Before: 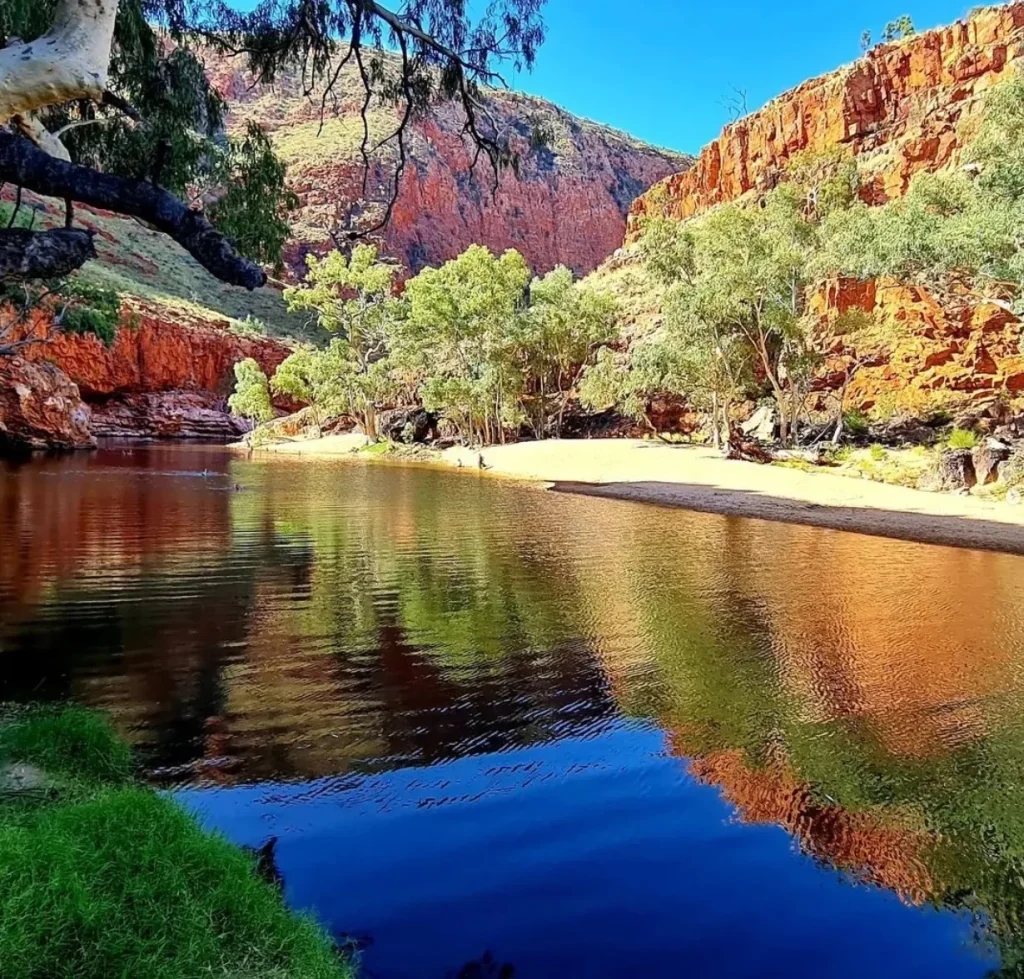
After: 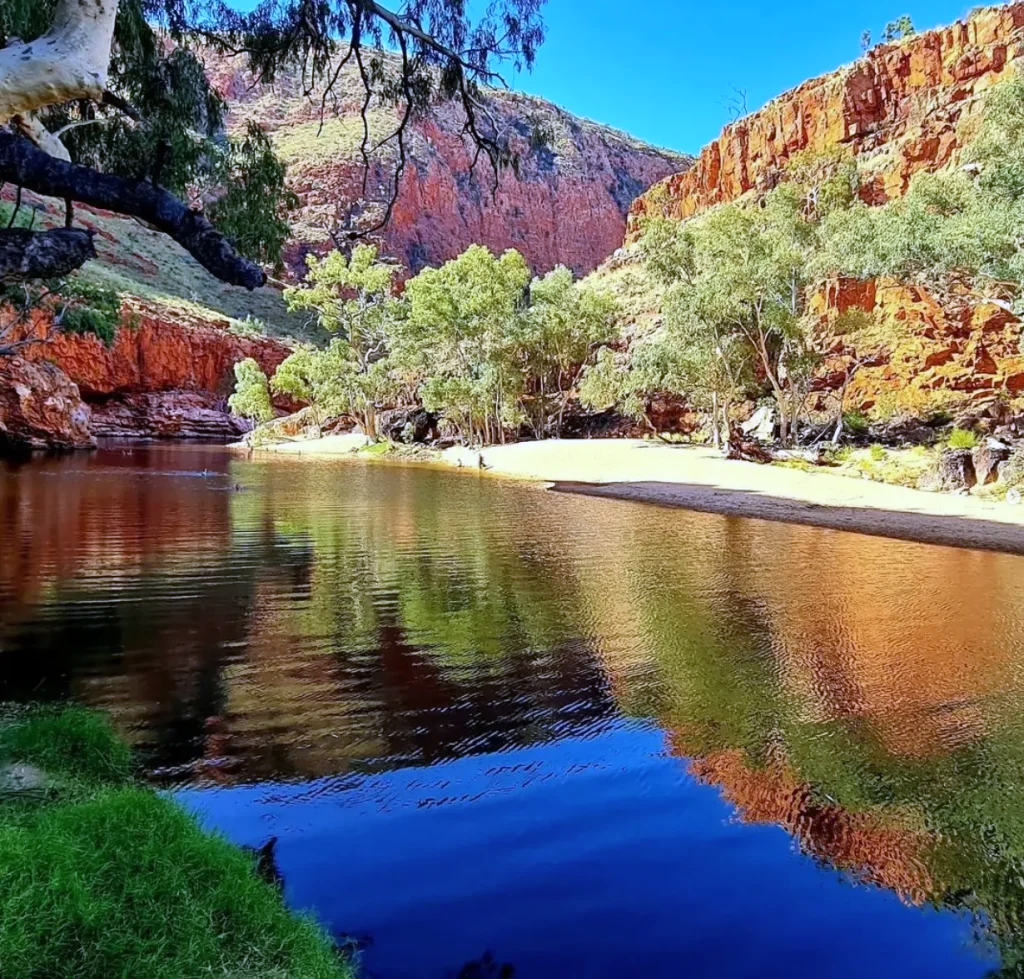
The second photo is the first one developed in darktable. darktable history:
white balance: red 0.967, blue 1.119, emerald 0.756
shadows and highlights: shadows 20.55, highlights -20.99, soften with gaussian
